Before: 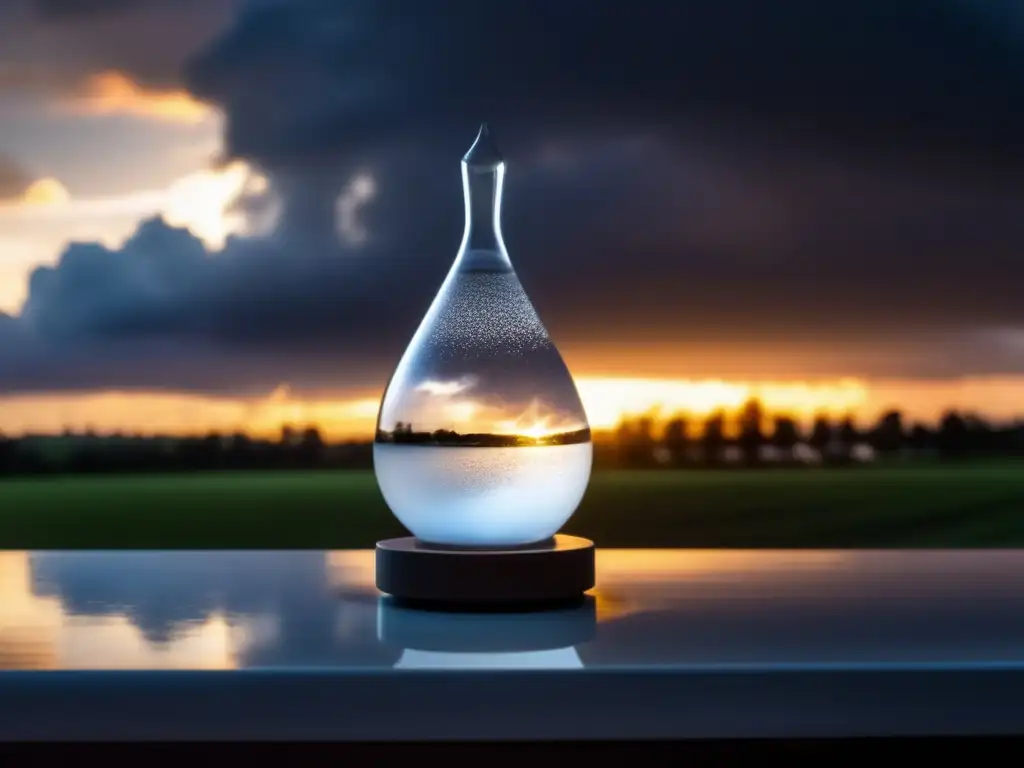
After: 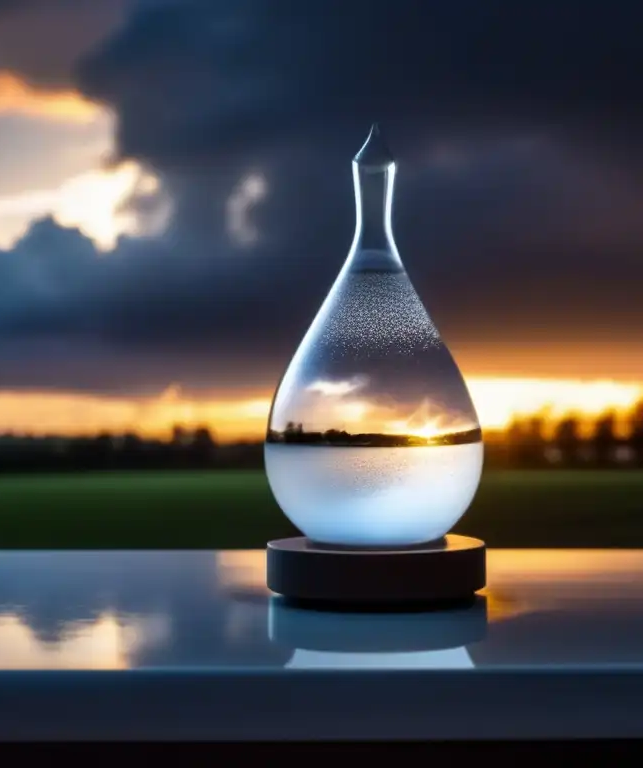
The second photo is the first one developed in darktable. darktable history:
crop: left 10.733%, right 26.458%
